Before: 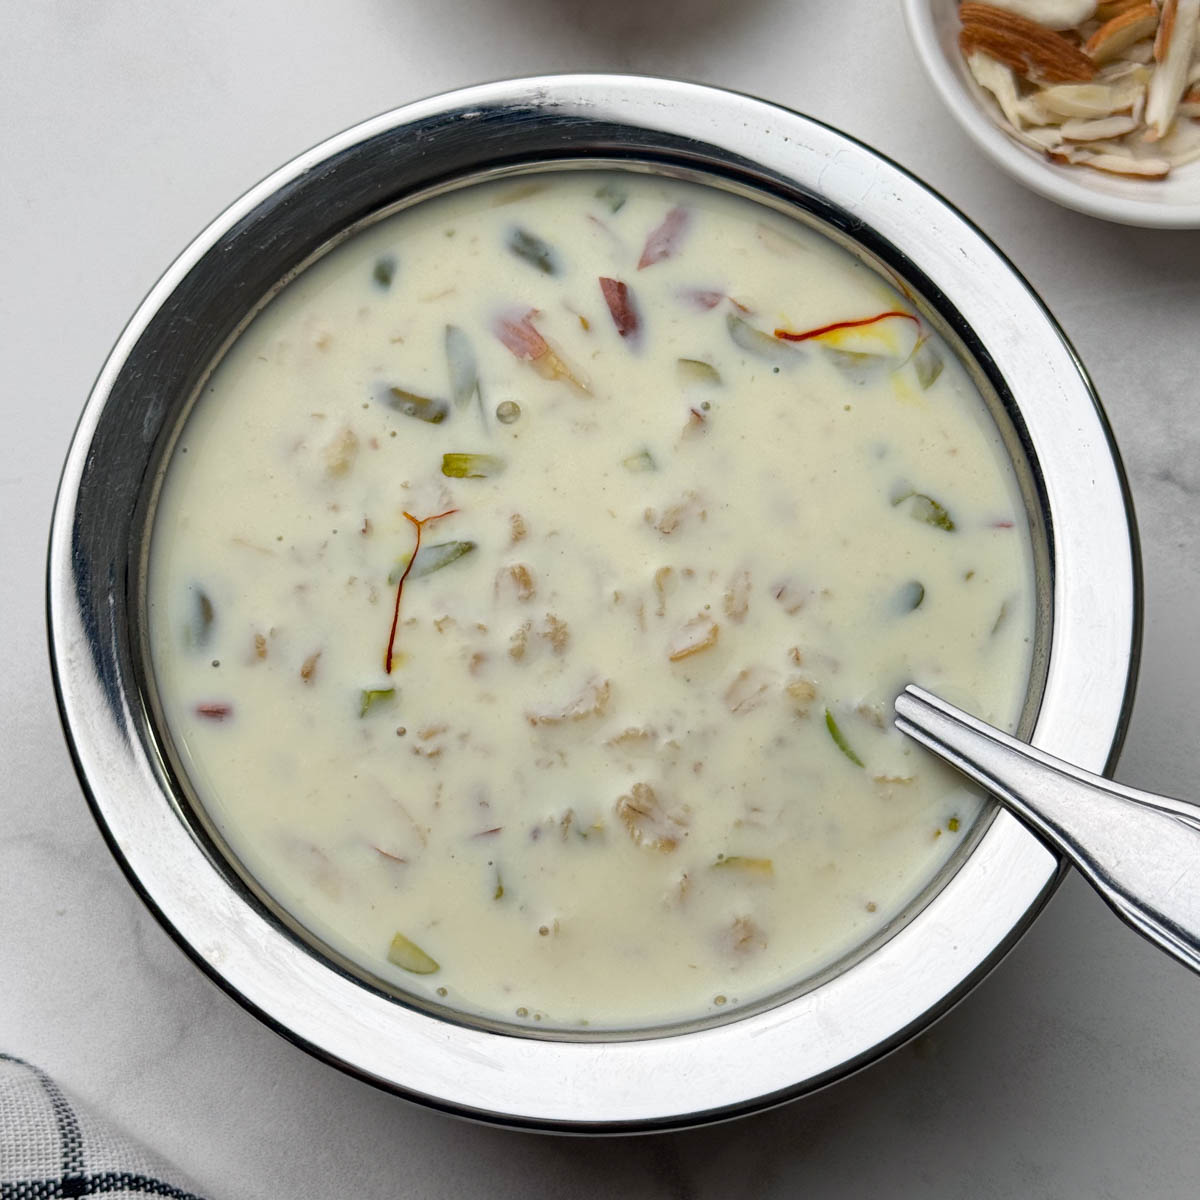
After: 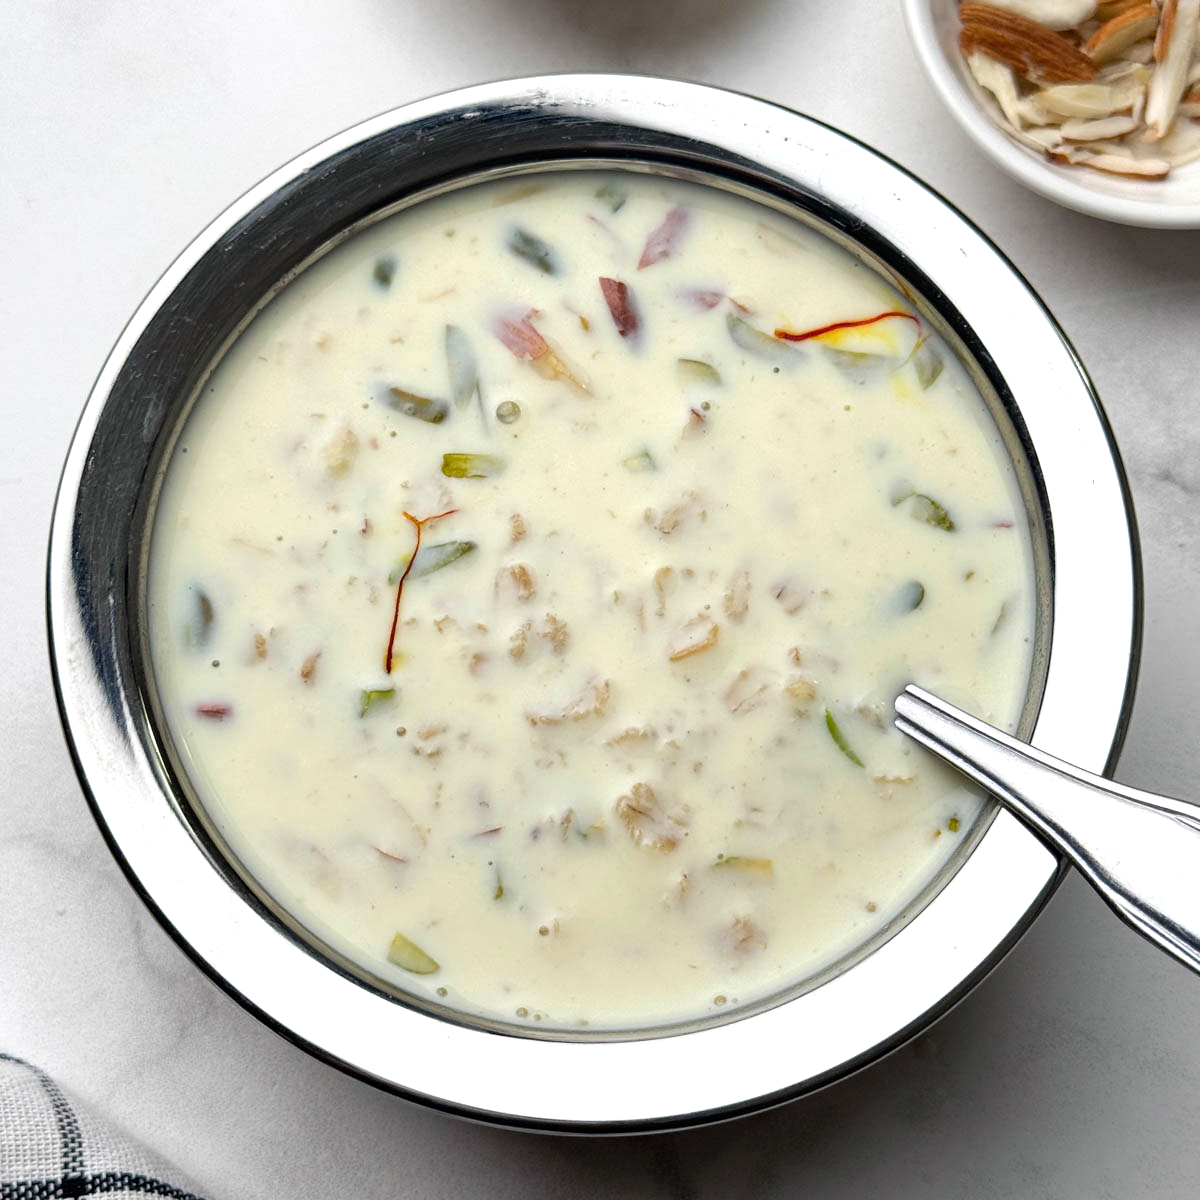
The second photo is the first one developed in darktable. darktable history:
tone equalizer: -8 EV -0.434 EV, -7 EV -0.413 EV, -6 EV -0.296 EV, -5 EV -0.258 EV, -3 EV 0.201 EV, -2 EV 0.319 EV, -1 EV 0.404 EV, +0 EV 0.444 EV
